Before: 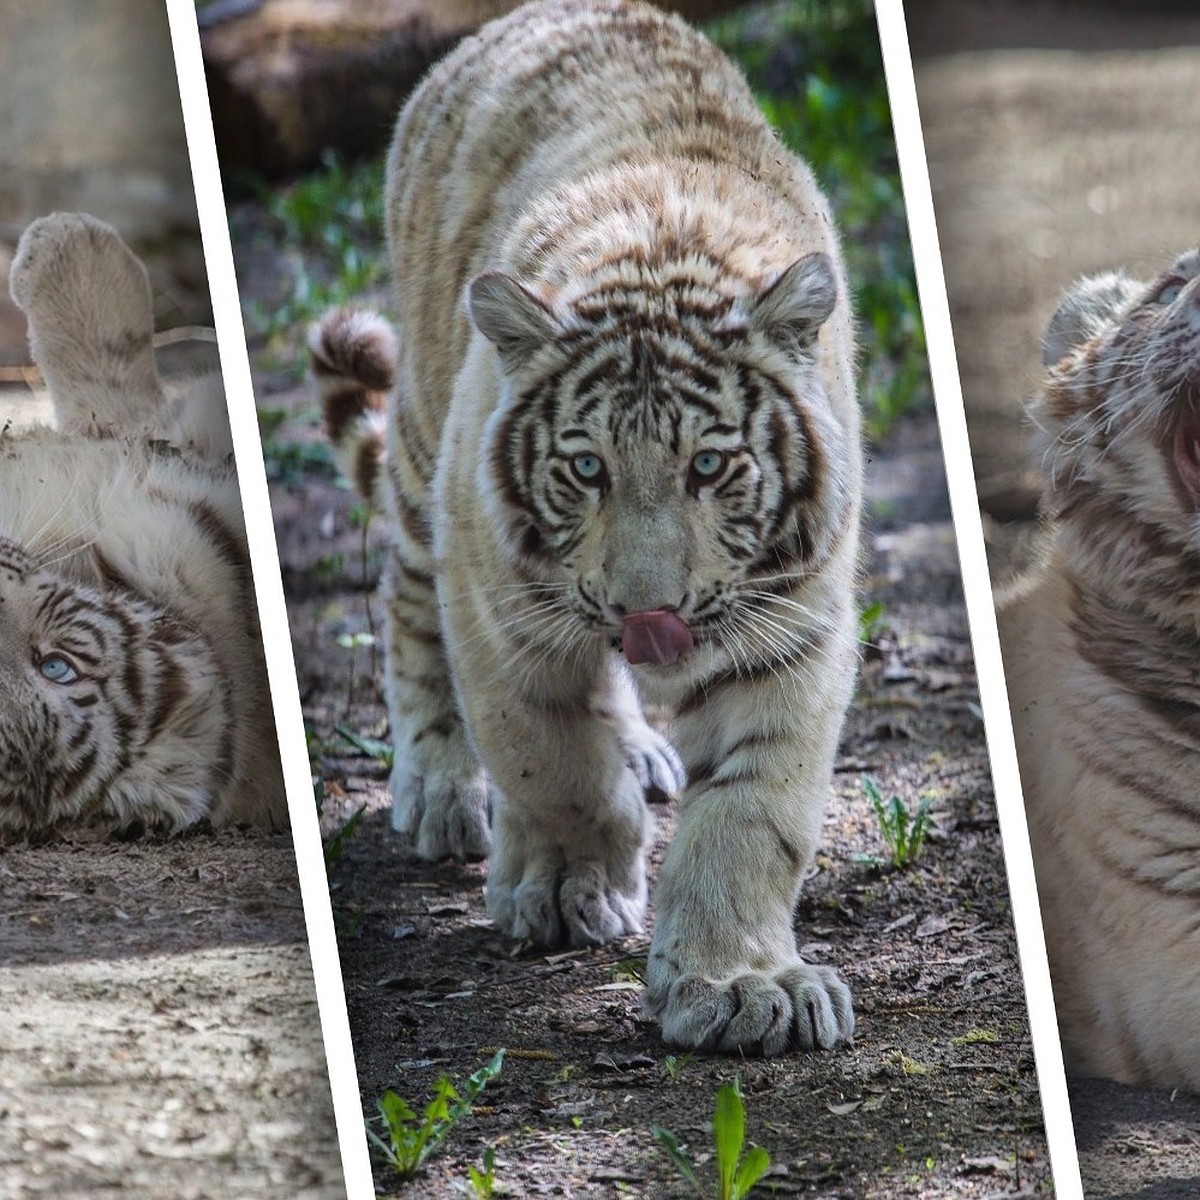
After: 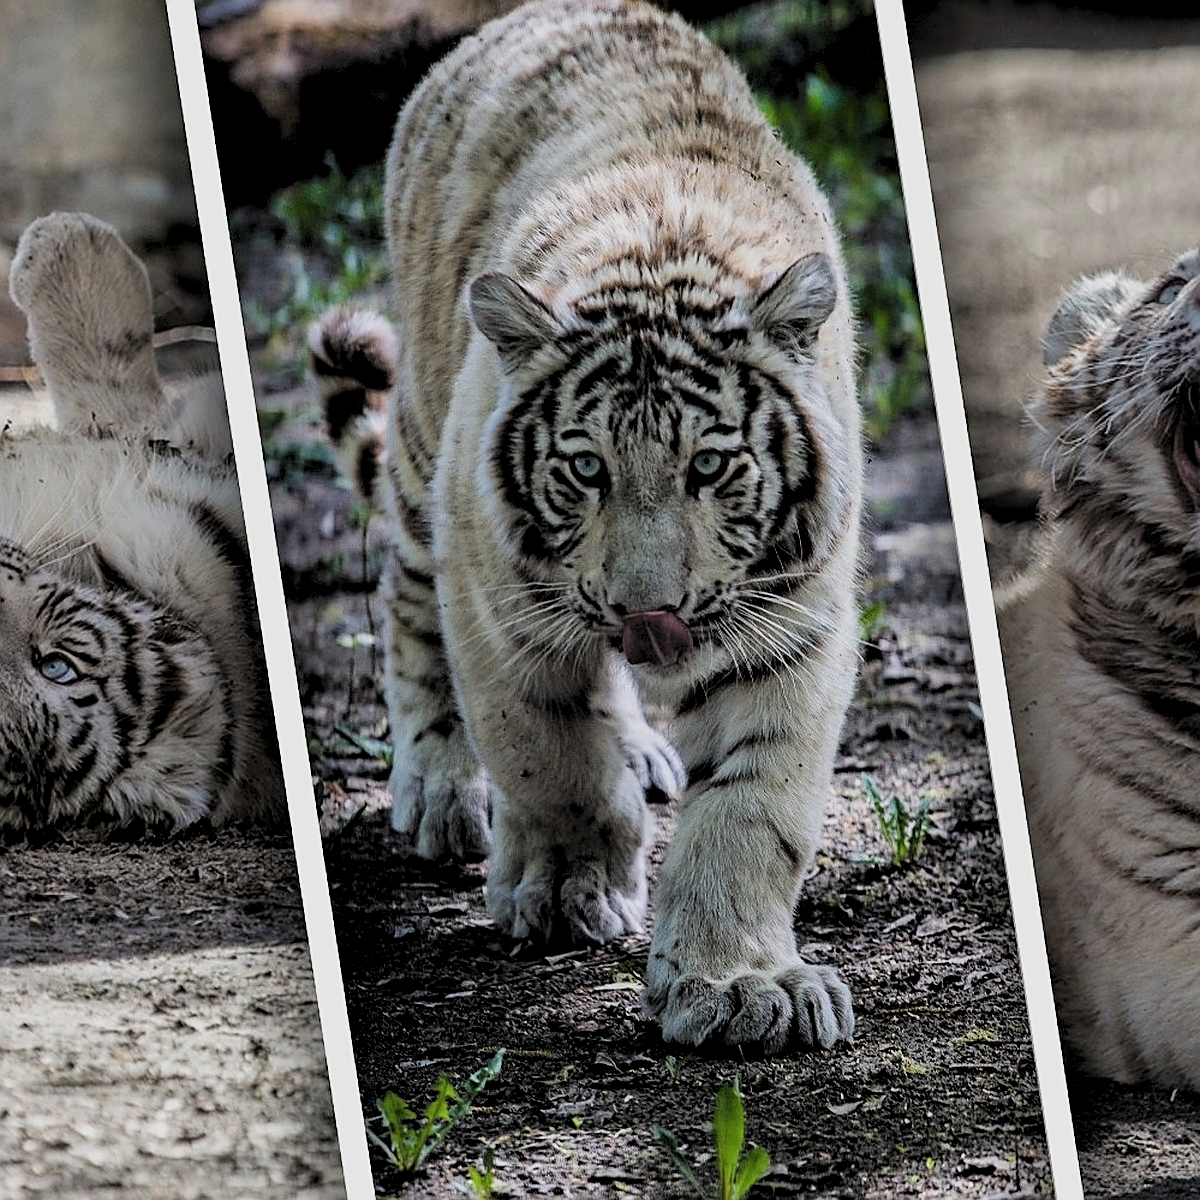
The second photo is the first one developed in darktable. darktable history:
levels: levels [0.116, 0.574, 1]
exposure: exposure 0.375 EV, compensate exposure bias true, compensate highlight preservation false
sharpen: on, module defaults
filmic rgb: black relative exposure -5.07 EV, white relative exposure 3.96 EV, threshold 5.95 EV, hardness 2.89, contrast 1.097, enable highlight reconstruction true
